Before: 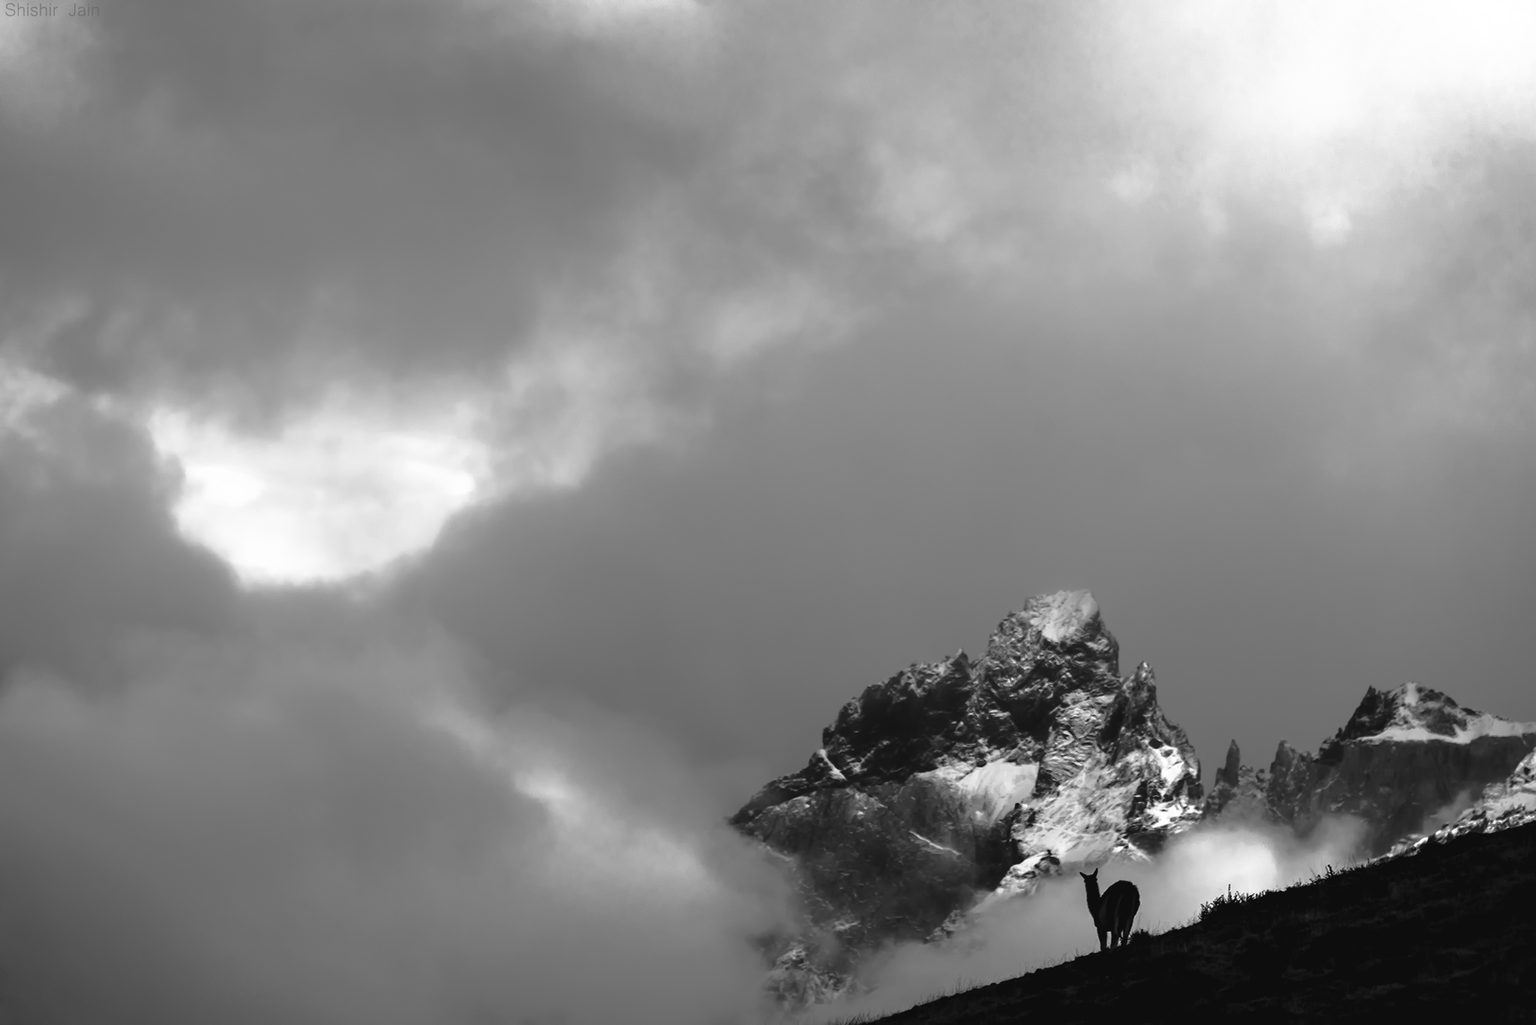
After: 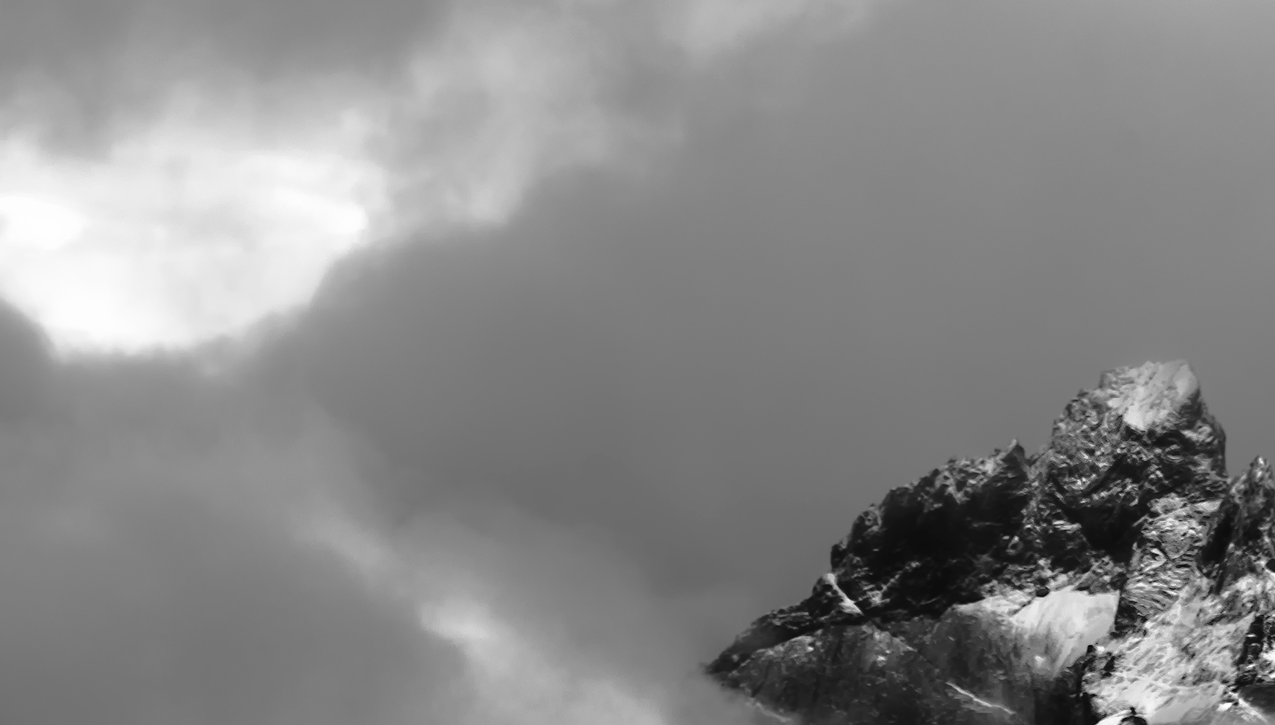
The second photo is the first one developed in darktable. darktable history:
levels: mode automatic, levels [0, 0.492, 0.984]
velvia: strength 14.4%
crop: left 13.013%, top 31.181%, right 24.709%, bottom 15.714%
